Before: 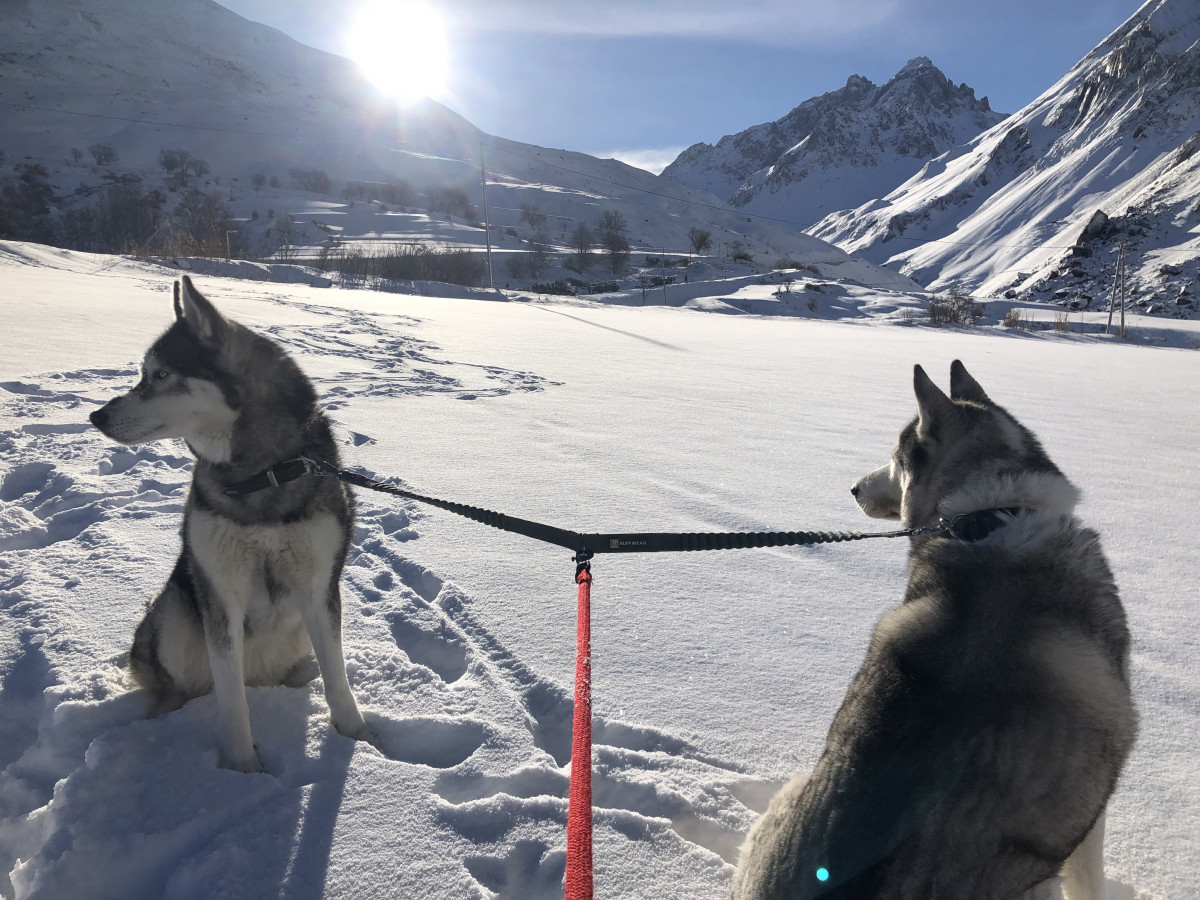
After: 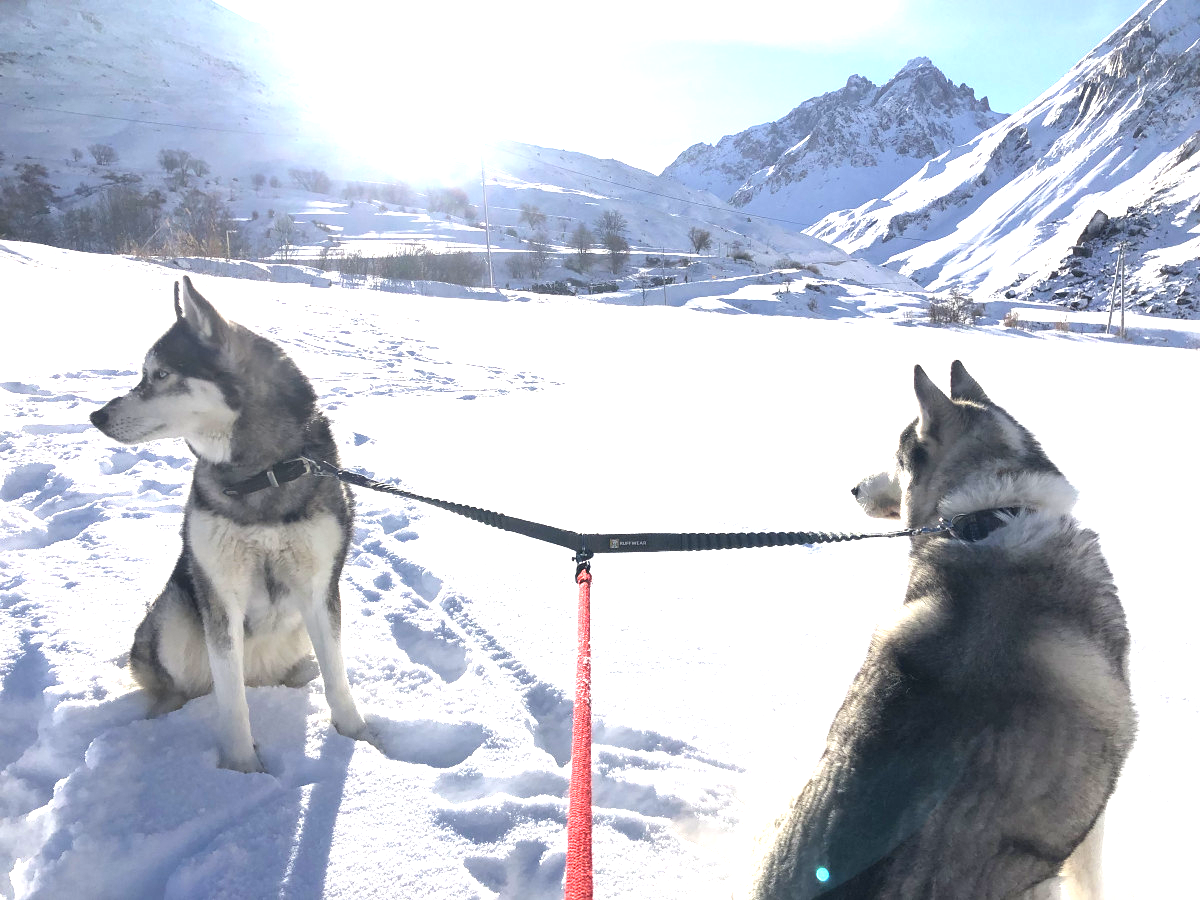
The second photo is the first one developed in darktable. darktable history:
exposure: black level correction 0, exposure 1.9 EV, compensate highlight preservation false
tone equalizer: on, module defaults
